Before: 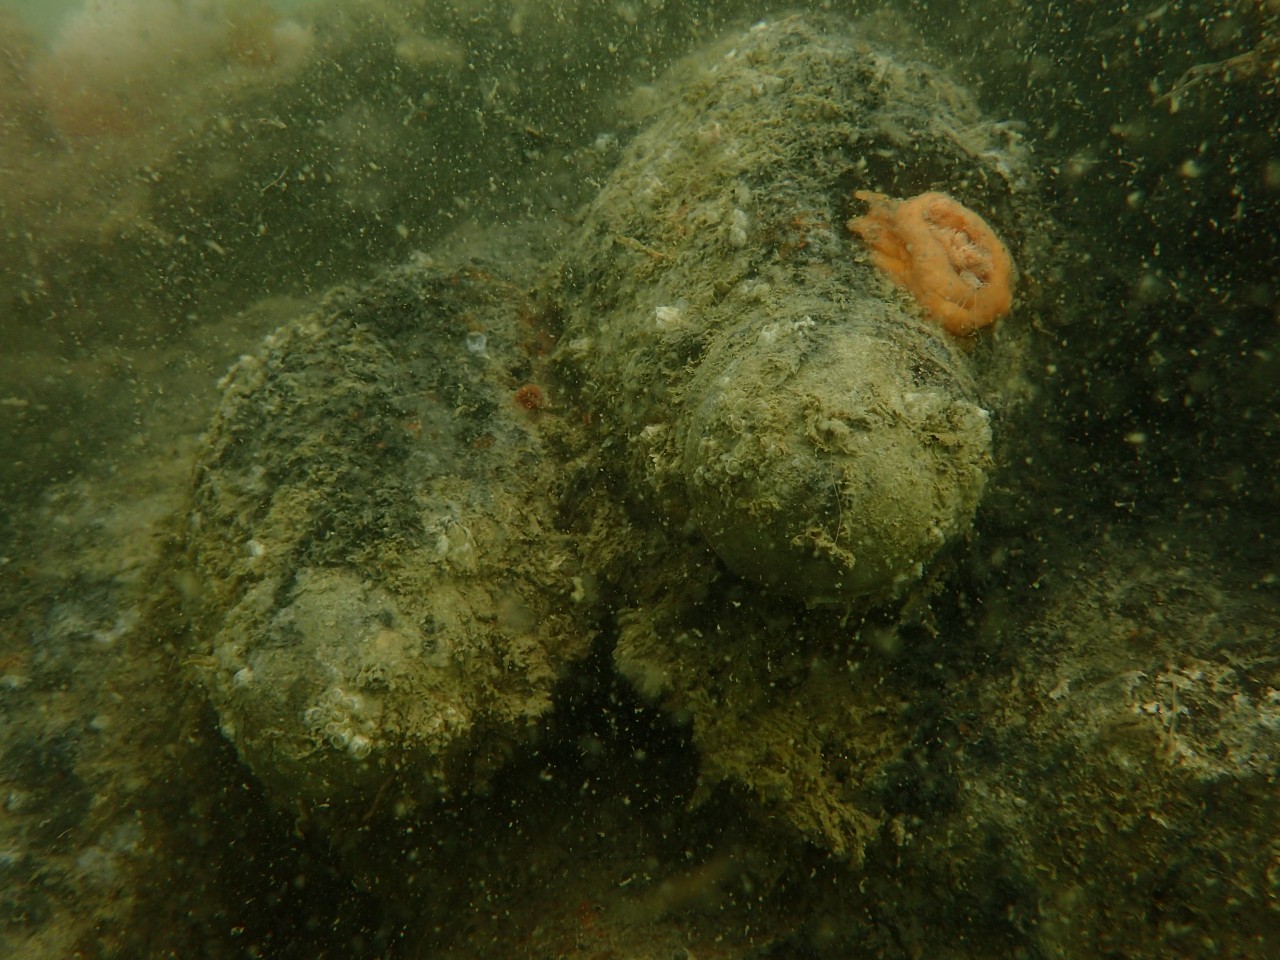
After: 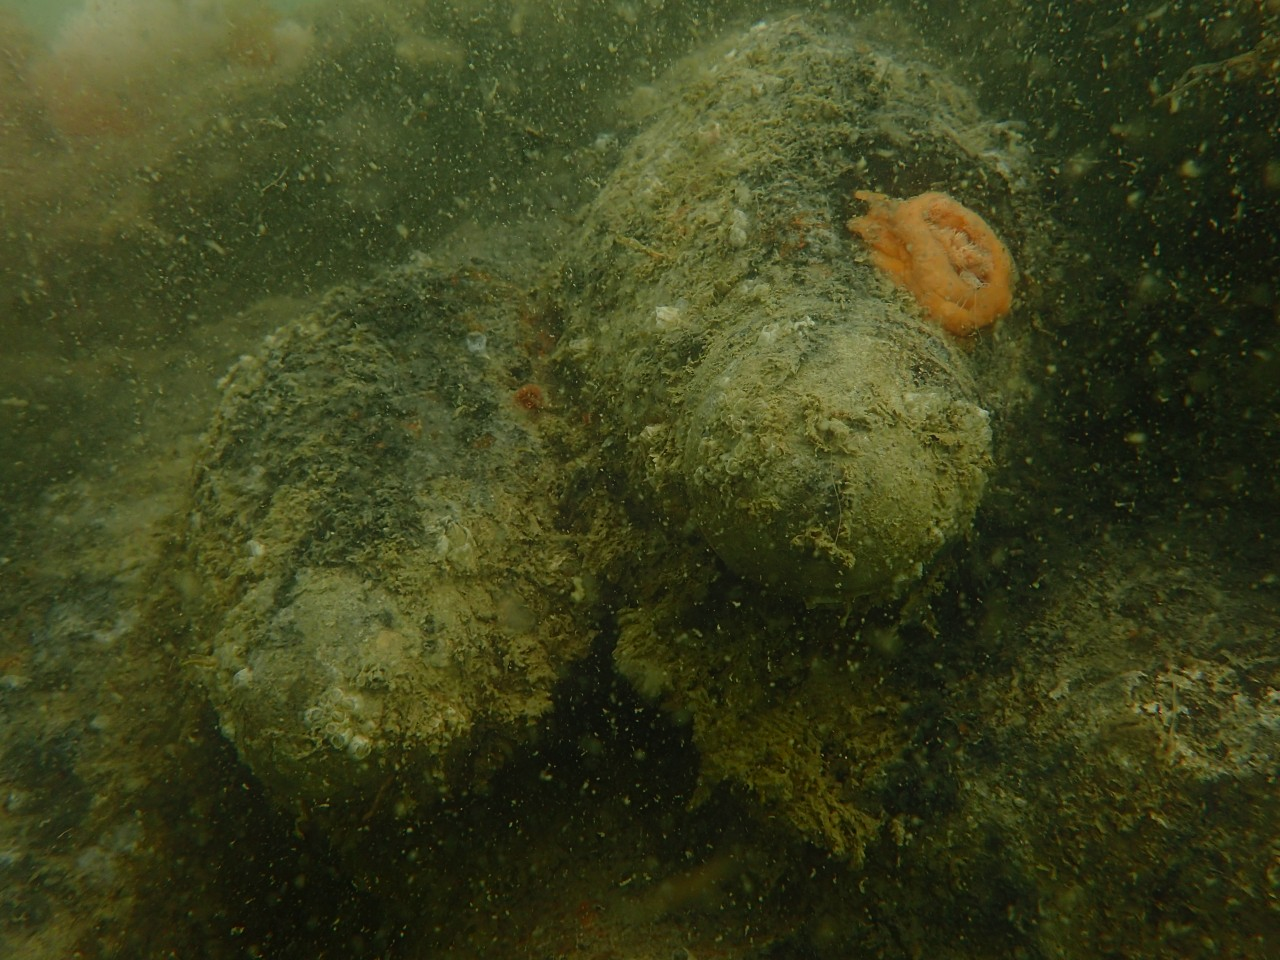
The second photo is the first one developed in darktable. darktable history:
contrast equalizer: octaves 7, y [[0.439, 0.44, 0.442, 0.457, 0.493, 0.498], [0.5 ×6], [0.5 ×6], [0 ×6], [0 ×6]]
